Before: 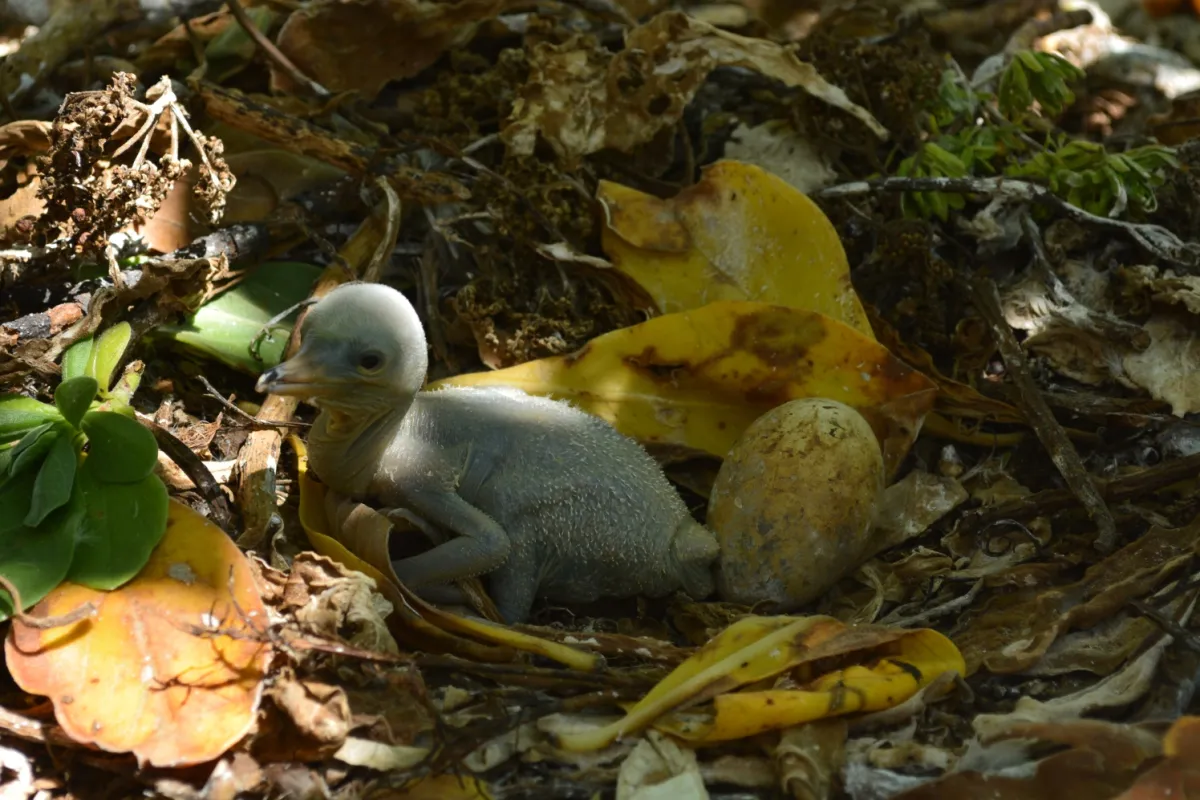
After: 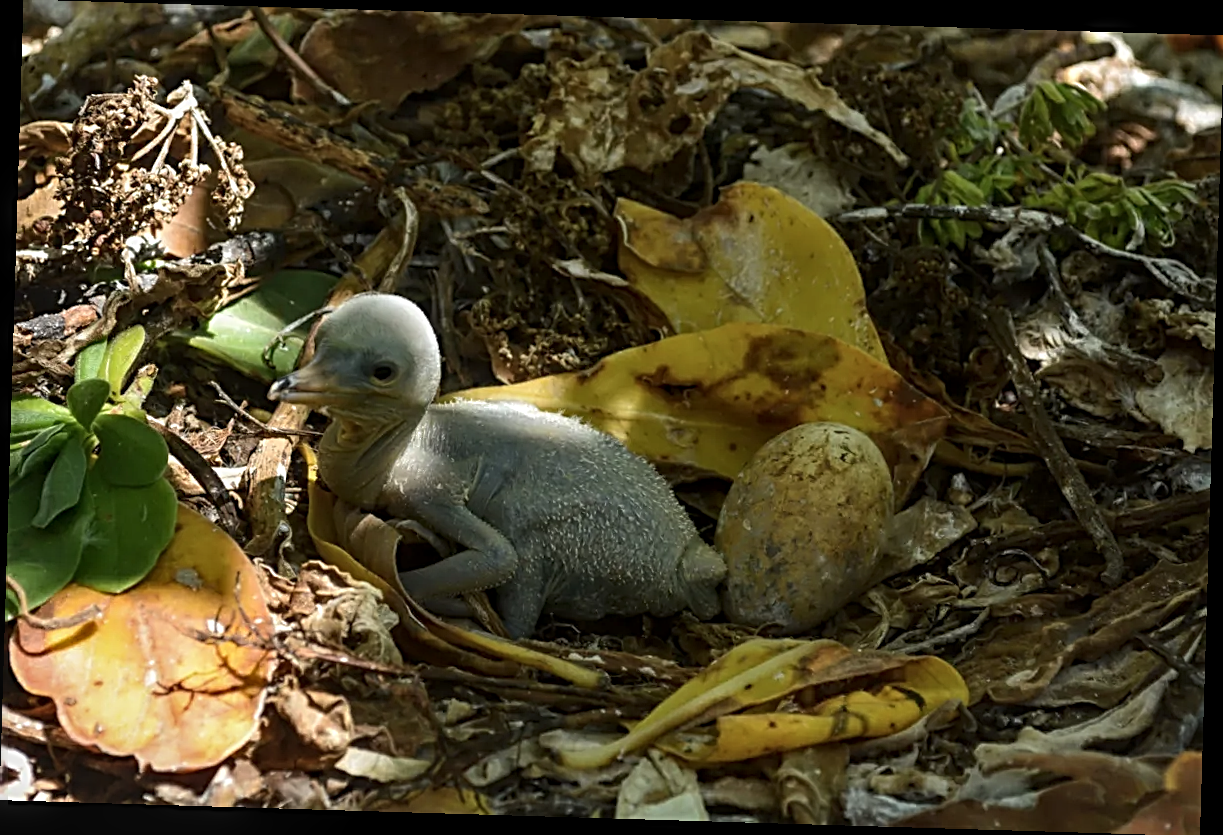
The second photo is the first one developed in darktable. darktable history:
rotate and perspective: rotation 1.72°, automatic cropping off
sharpen: radius 2.817, amount 0.715
local contrast: detail 130%
color zones: curves: ch1 [(0, 0.469) (0.01, 0.469) (0.12, 0.446) (0.248, 0.469) (0.5, 0.5) (0.748, 0.5) (0.99, 0.469) (1, 0.469)]
